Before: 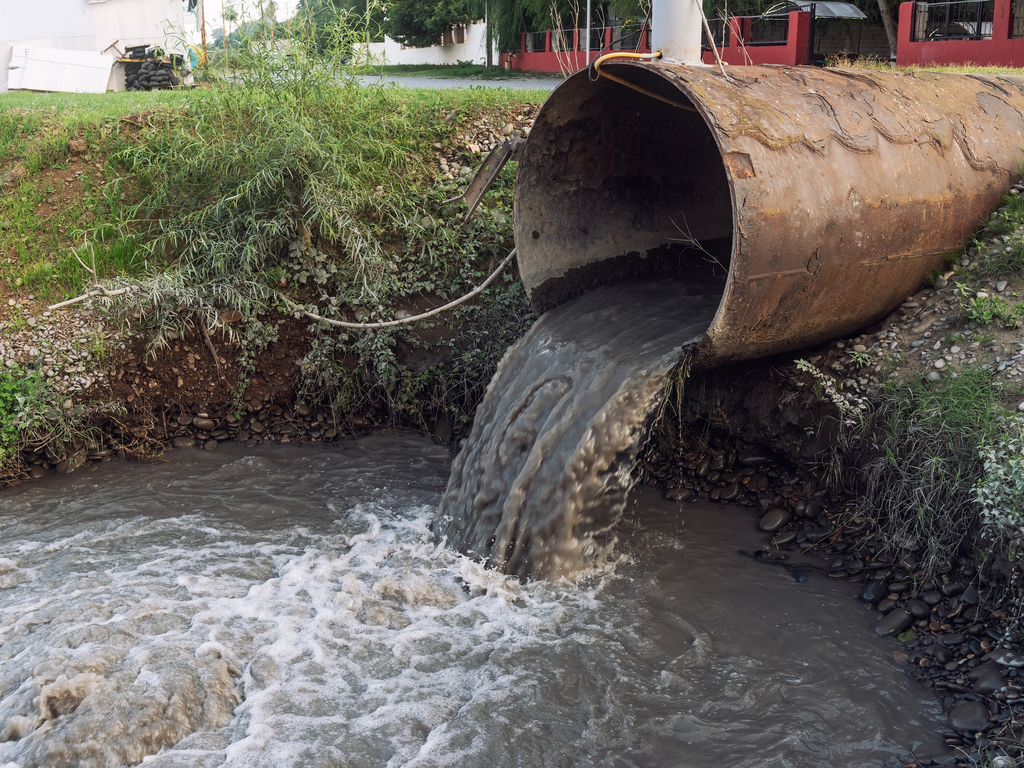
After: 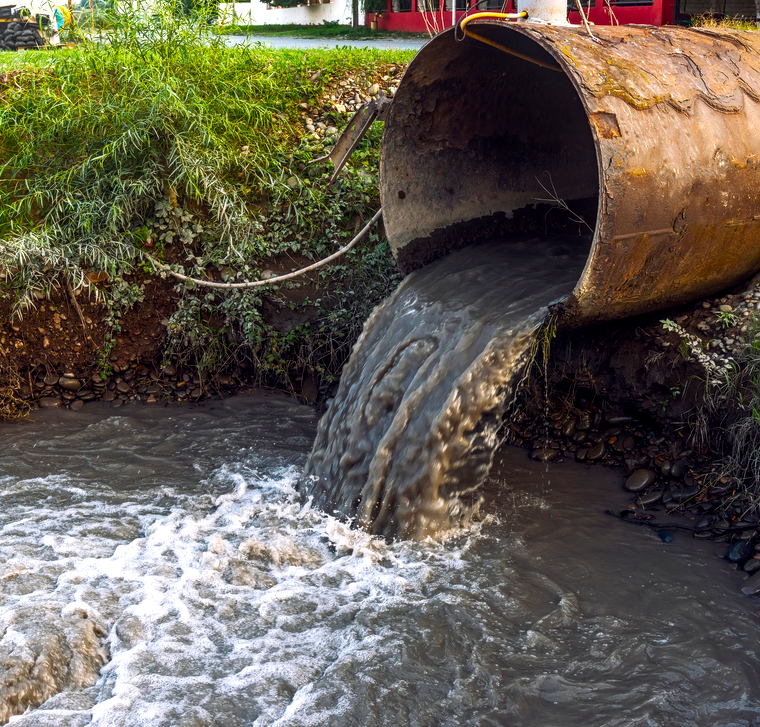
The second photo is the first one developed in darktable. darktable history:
local contrast: on, module defaults
crop and rotate: left 13.15%, top 5.251%, right 12.609%
color balance rgb: linear chroma grading › global chroma 9%, perceptual saturation grading › global saturation 36%, perceptual saturation grading › shadows 35%, perceptual brilliance grading › global brilliance 15%, perceptual brilliance grading › shadows -35%, global vibrance 15%
